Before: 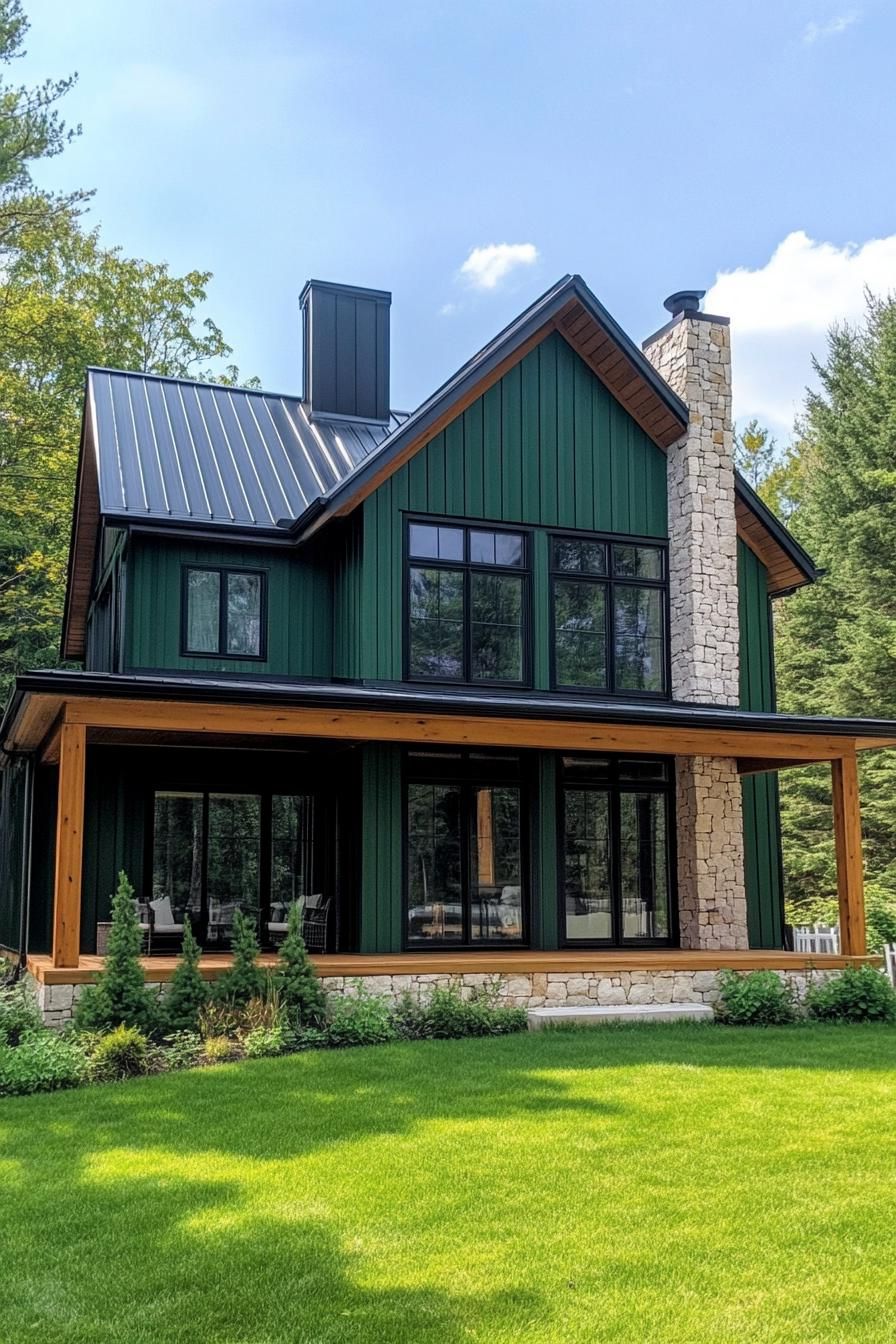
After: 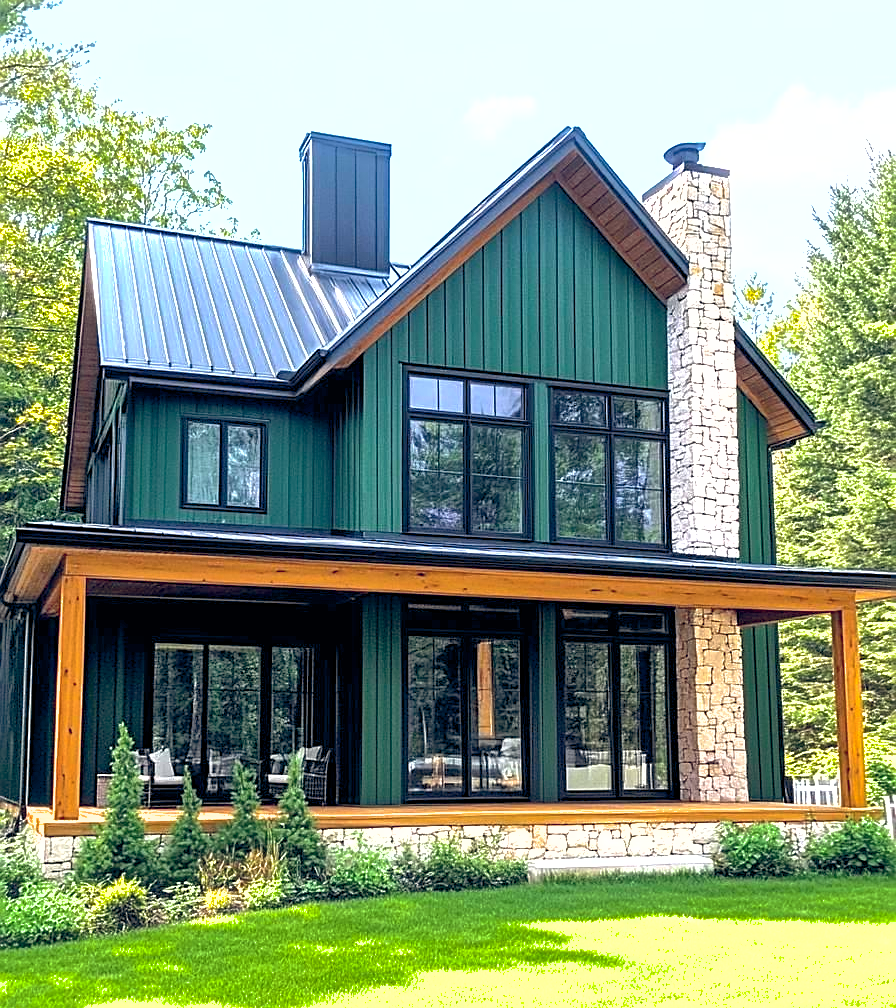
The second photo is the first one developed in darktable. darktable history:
shadows and highlights: on, module defaults
sharpen: on, module defaults
exposure: black level correction 0, exposure 0.891 EV, compensate highlight preservation false
crop: top 11.062%, bottom 13.931%
color balance rgb: global offset › chroma 0.094%, global offset › hue 249.2°, perceptual saturation grading › global saturation 24.962%, perceptual brilliance grading › global brilliance 17.572%, global vibrance 14.179%
contrast brightness saturation: contrast 0.106, saturation -0.17
